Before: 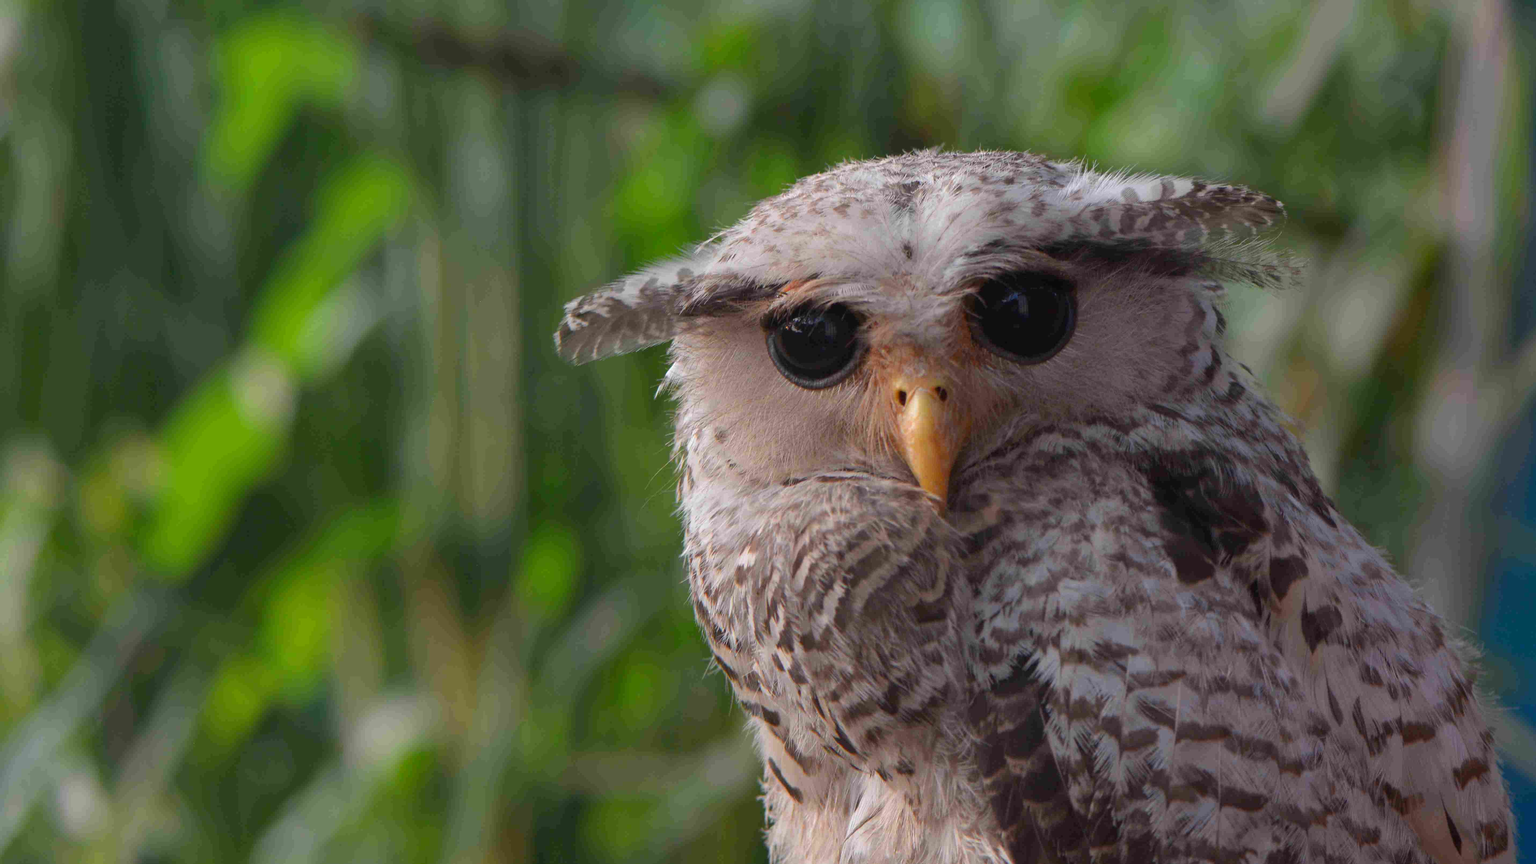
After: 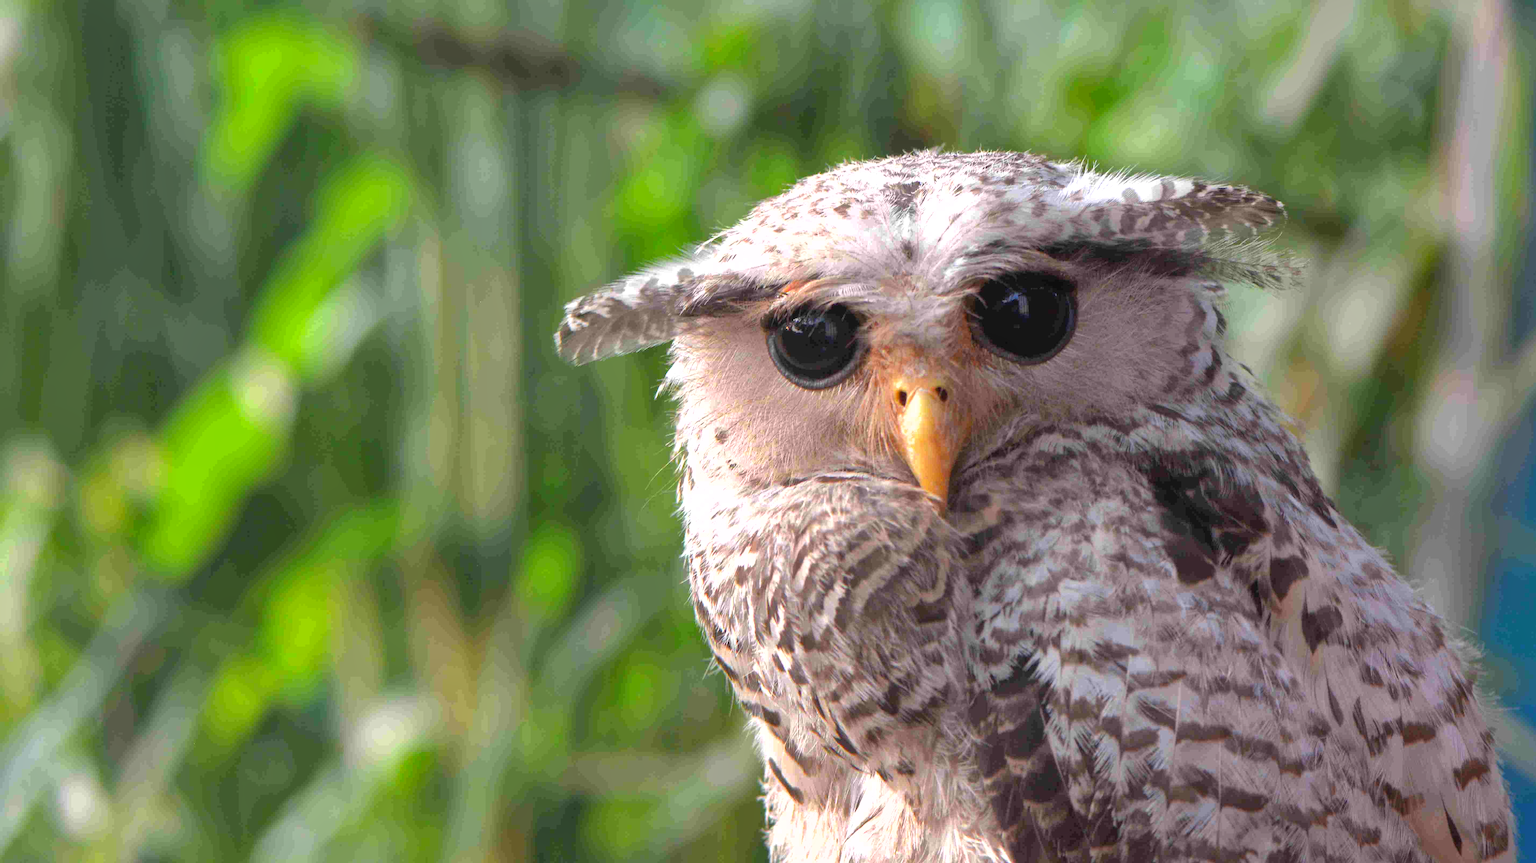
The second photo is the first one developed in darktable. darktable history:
exposure: black level correction 0, exposure 0.498 EV, compensate exposure bias true, compensate highlight preservation false
tone equalizer: -8 EV -0.722 EV, -7 EV -0.684 EV, -6 EV -0.629 EV, -5 EV -0.375 EV, -3 EV 0.371 EV, -2 EV 0.6 EV, -1 EV 0.684 EV, +0 EV 0.734 EV
shadows and highlights: on, module defaults
